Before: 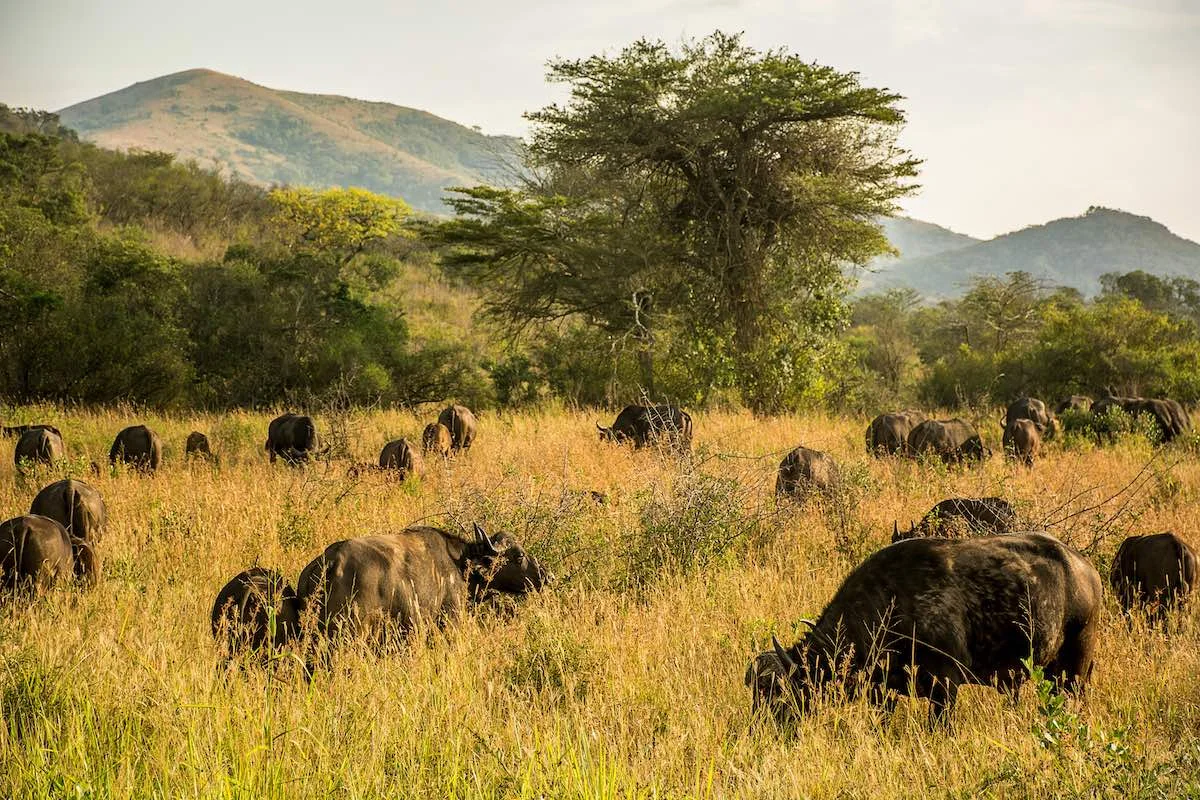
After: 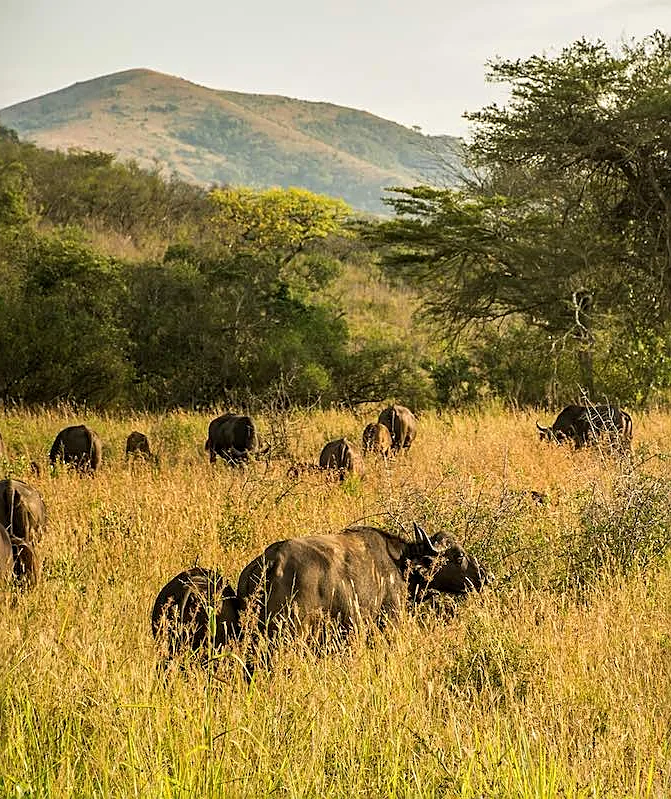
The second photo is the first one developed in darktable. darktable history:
crop: left 5.071%, right 38.975%
sharpen: on, module defaults
